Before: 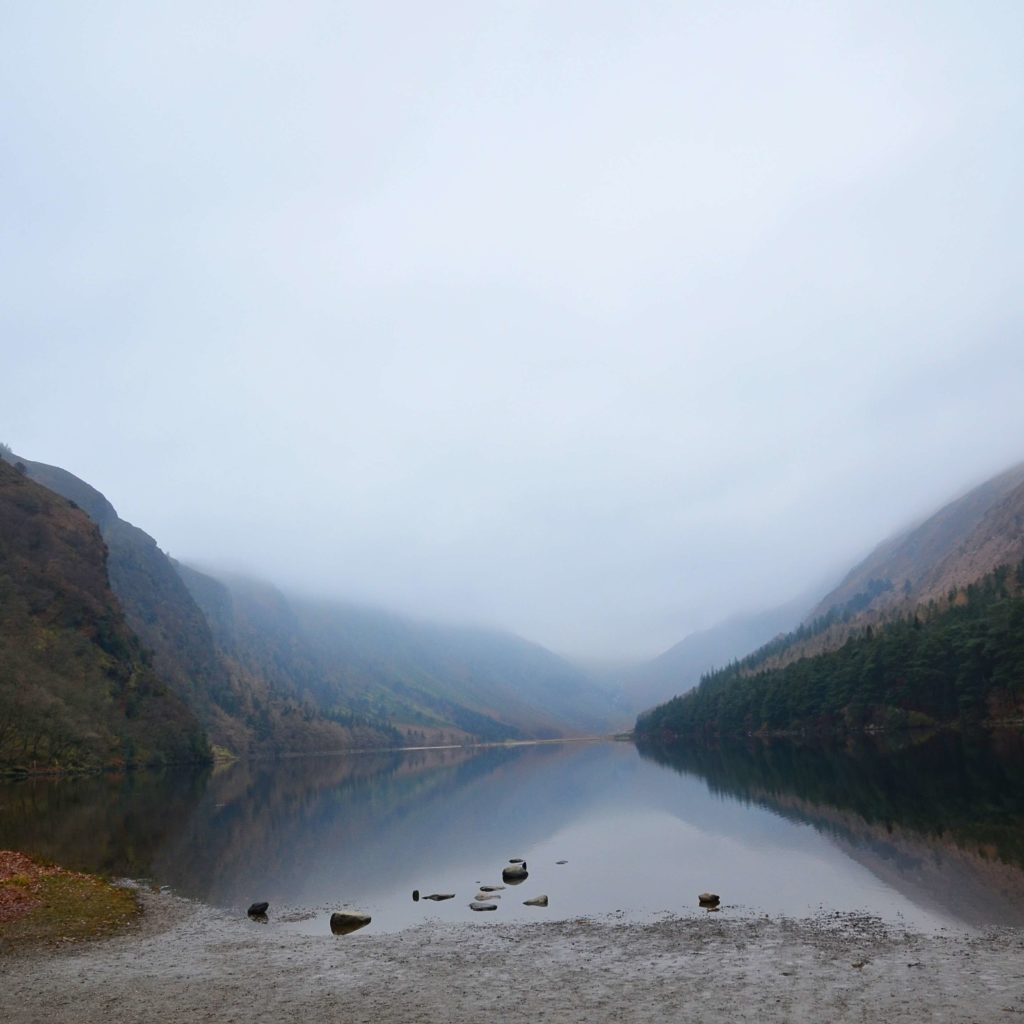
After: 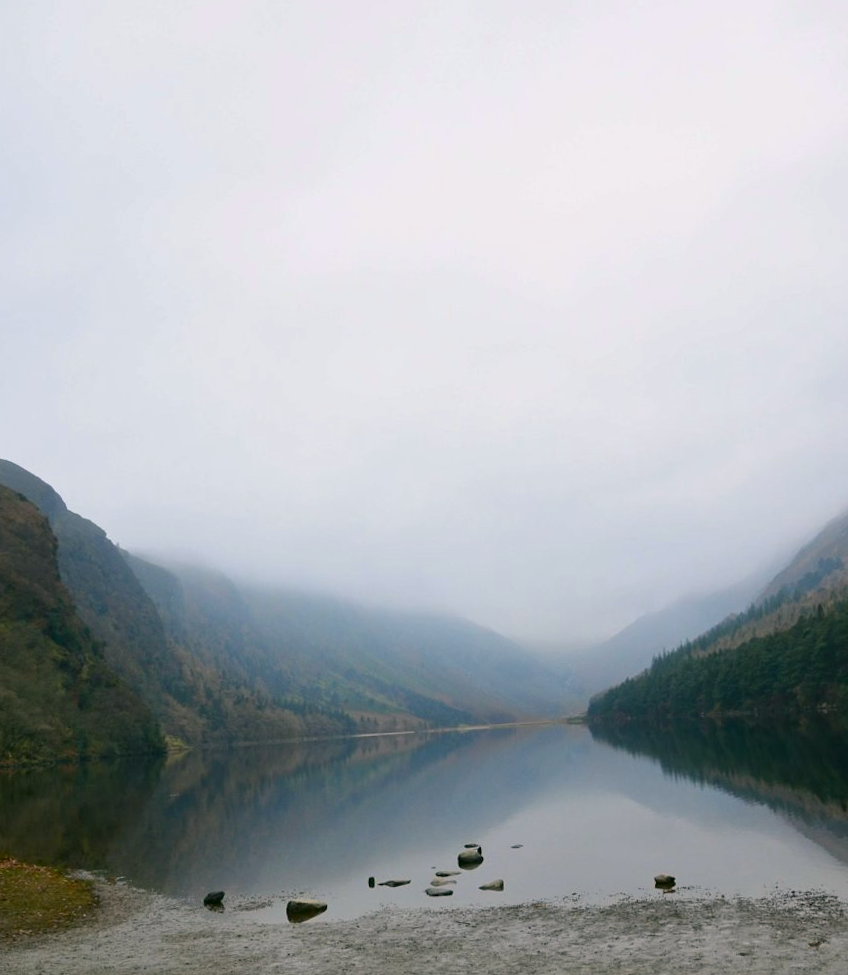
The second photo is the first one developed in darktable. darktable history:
crop and rotate: angle 1°, left 4.281%, top 0.642%, right 11.383%, bottom 2.486%
color correction: highlights a* 4.02, highlights b* 4.98, shadows a* -7.55, shadows b* 4.98
